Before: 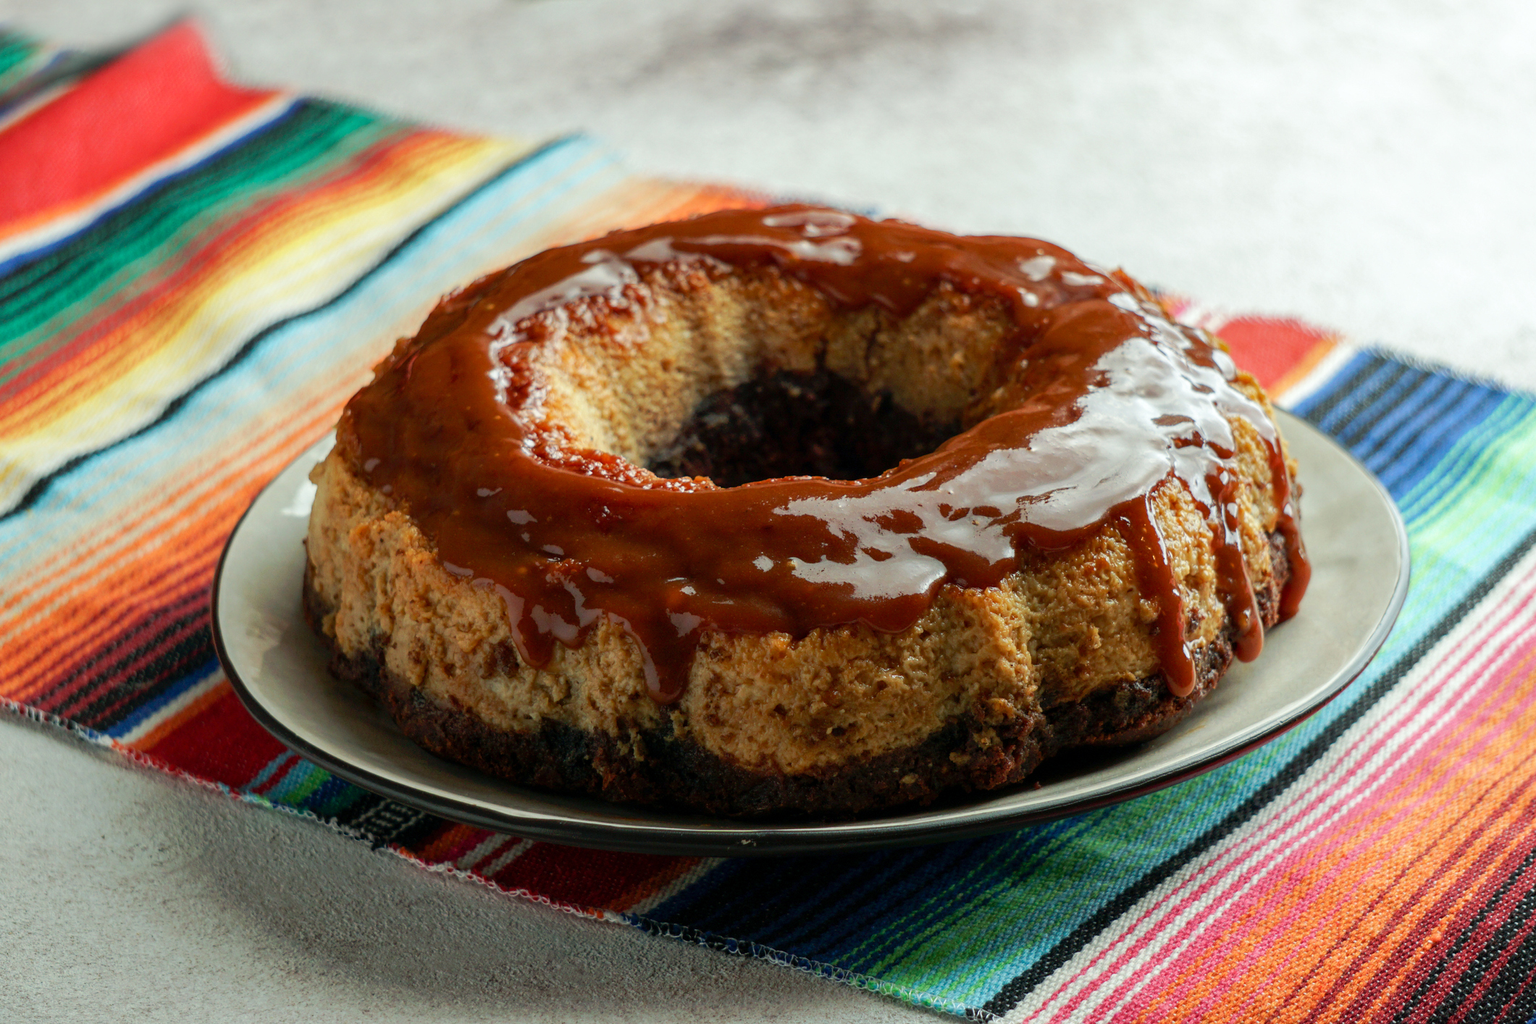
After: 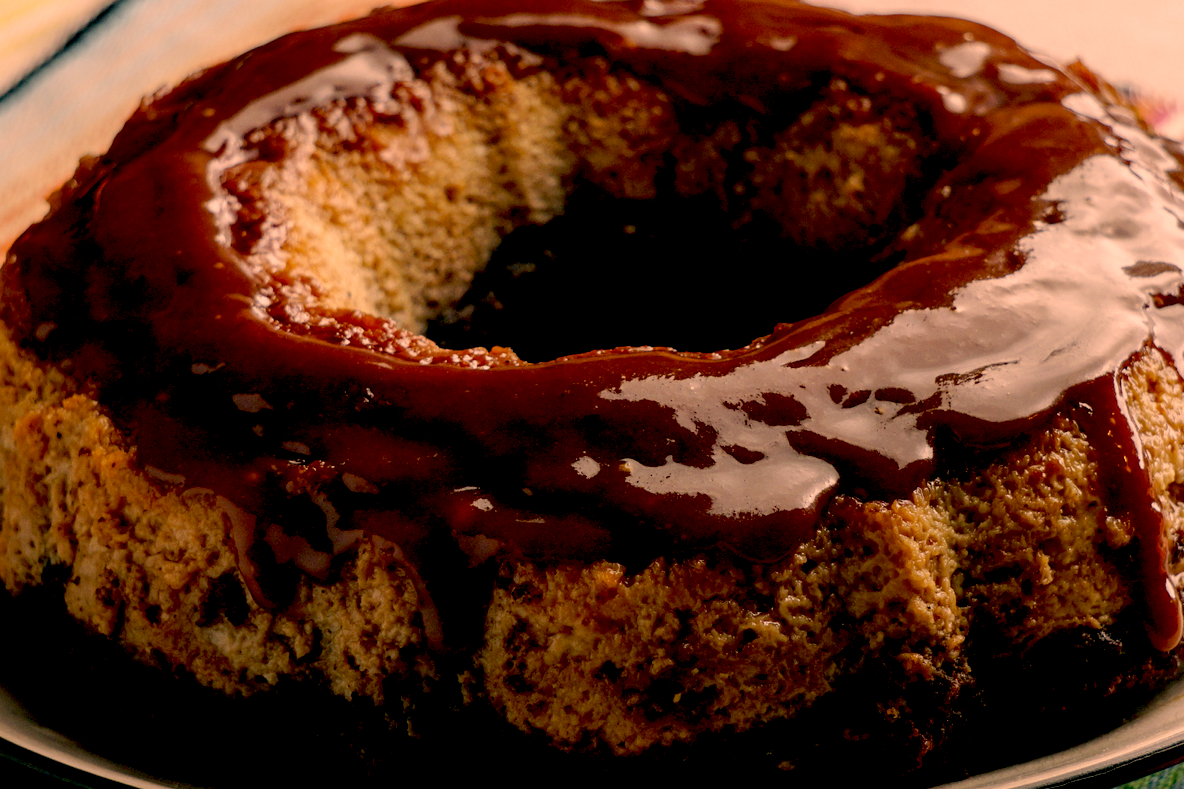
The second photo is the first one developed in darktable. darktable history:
color correction: highlights a* 40, highlights b* 40, saturation 0.69
exposure: black level correction 0.046, exposure -0.228 EV, compensate highlight preservation false
crop and rotate: left 22.13%, top 22.054%, right 22.026%, bottom 22.102%
